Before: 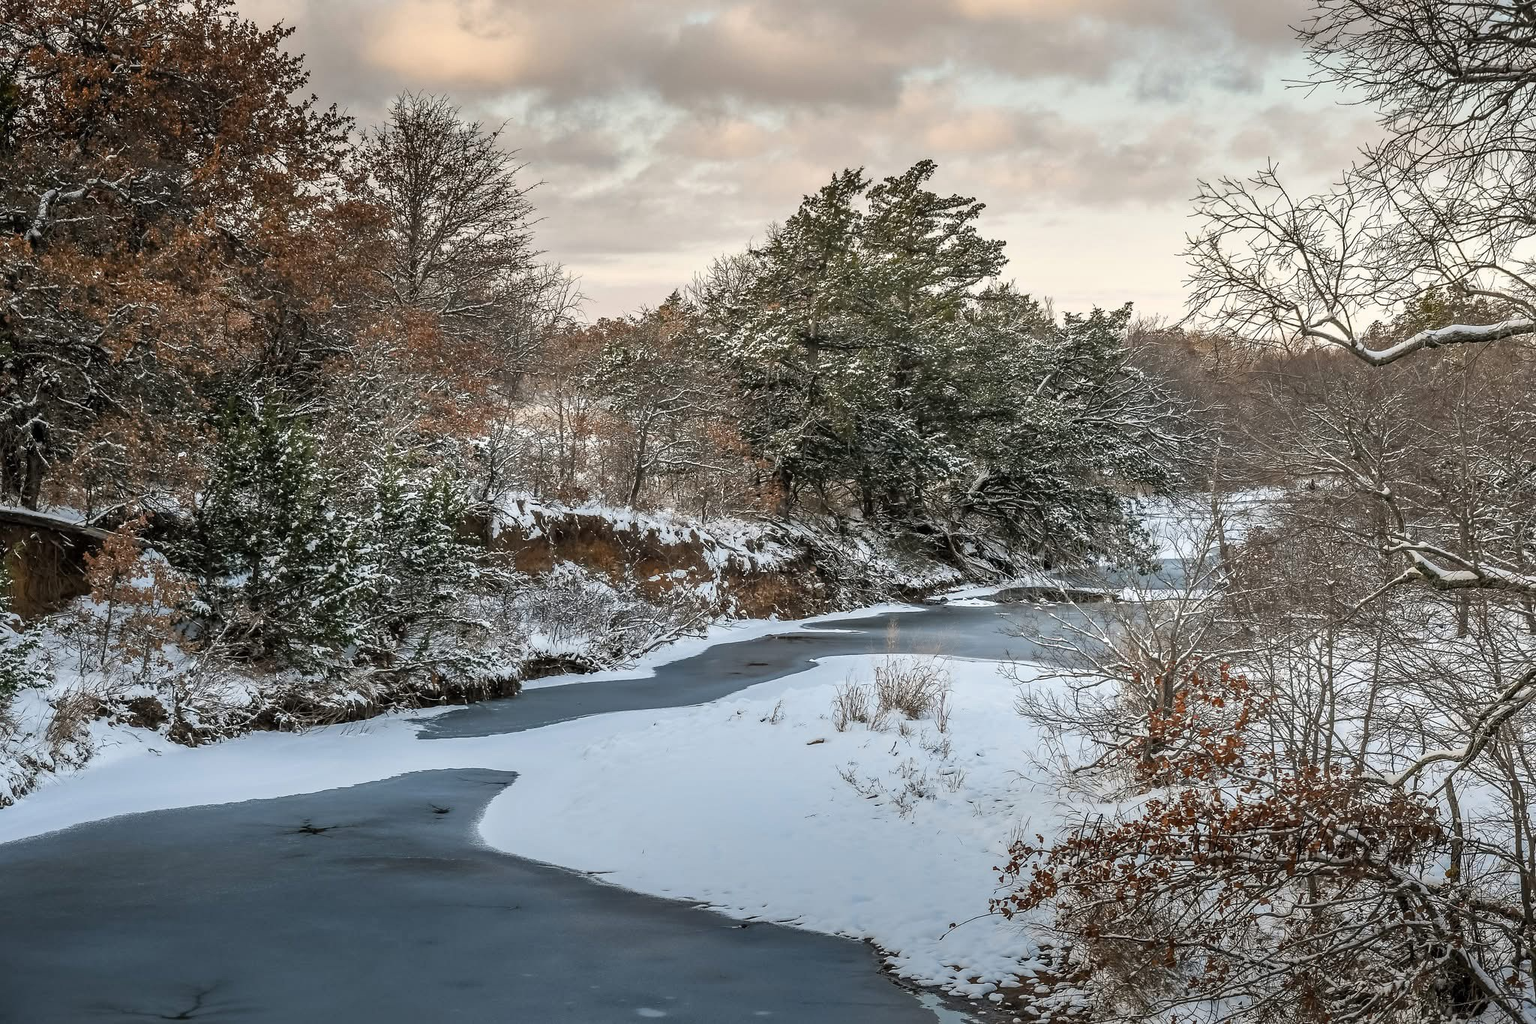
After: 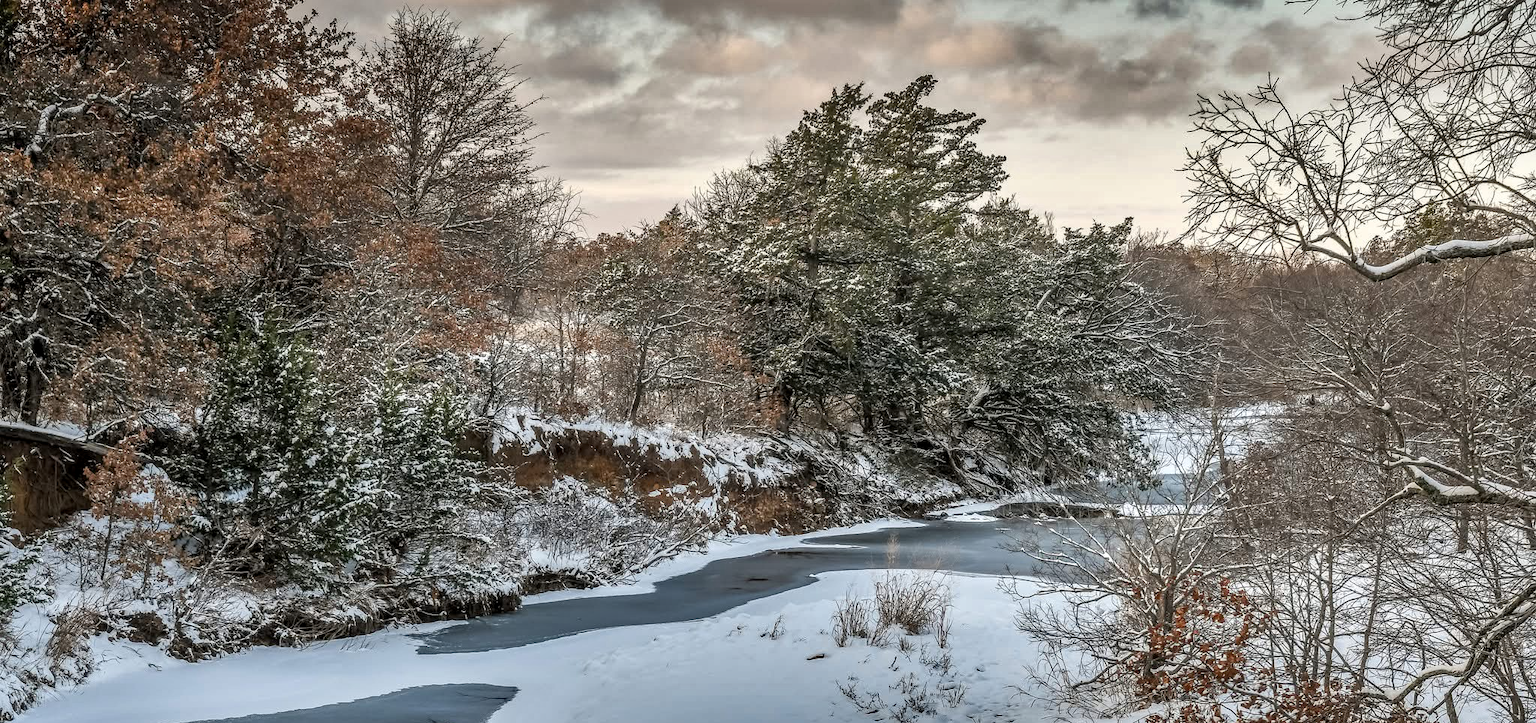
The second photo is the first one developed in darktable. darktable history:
local contrast: on, module defaults
exposure: compensate highlight preservation false
crop and rotate: top 8.293%, bottom 20.996%
shadows and highlights: radius 108.52, shadows 40.68, highlights -72.88, low approximation 0.01, soften with gaussian
